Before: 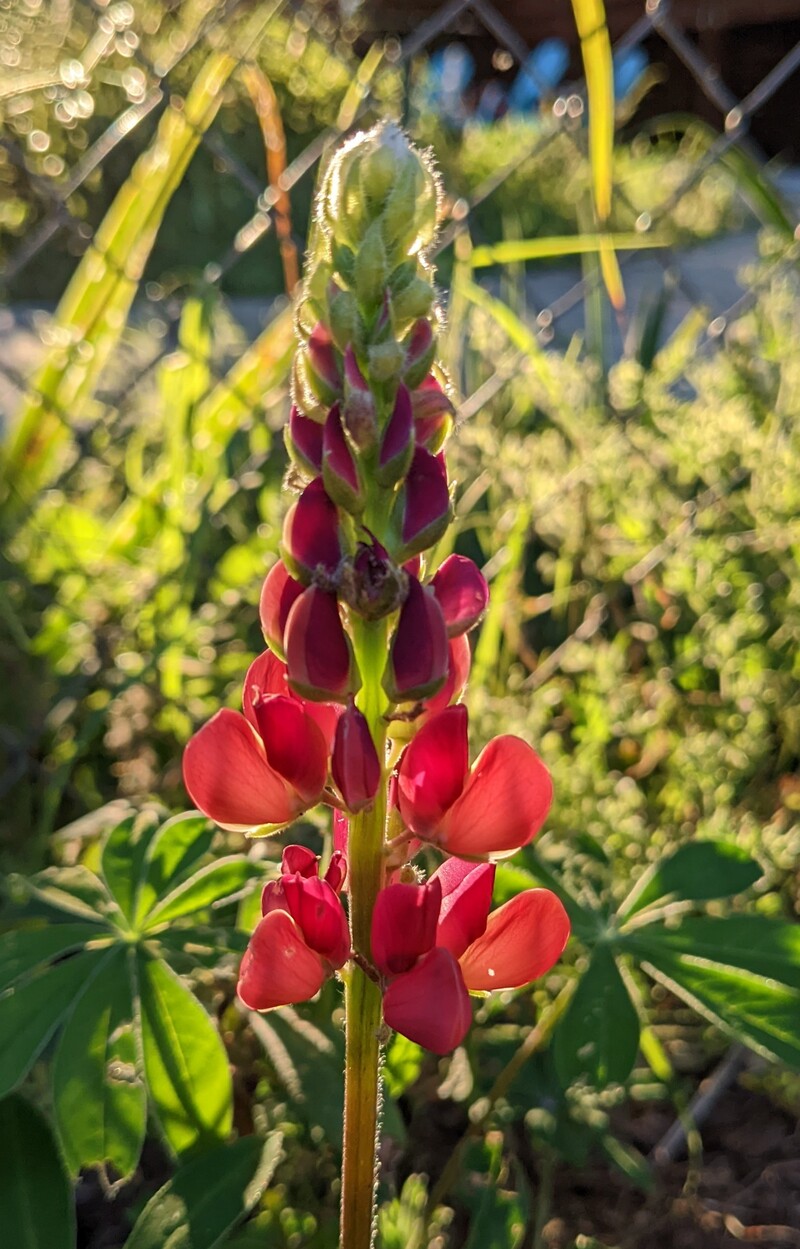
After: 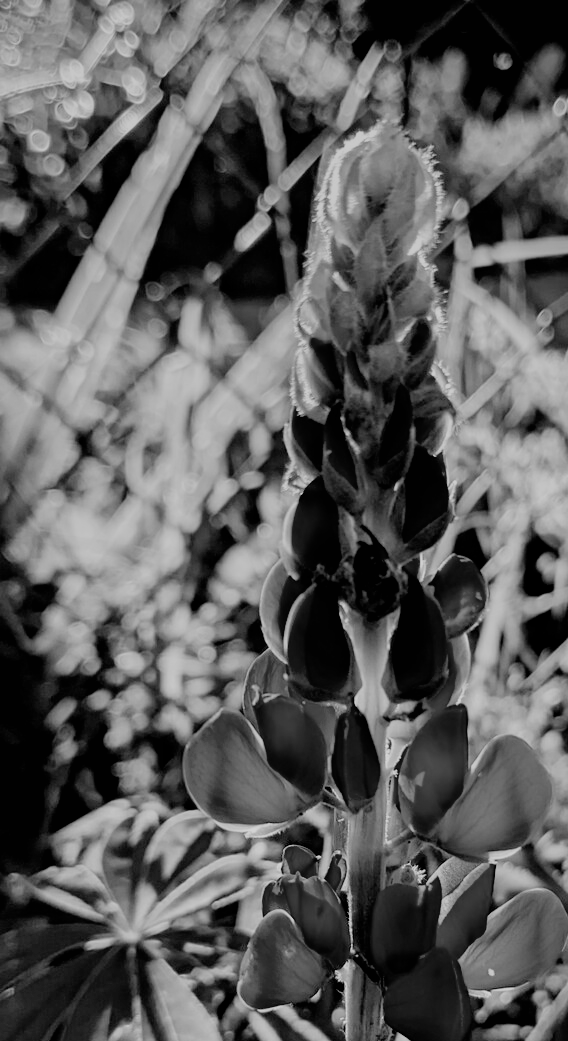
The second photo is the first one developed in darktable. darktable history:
shadows and highlights: radius 108.52, shadows 23.73, highlights -59.32, low approximation 0.01, soften with gaussian
color balance rgb: linear chroma grading › global chroma 15%, perceptual saturation grading › global saturation 30%
monochrome: a -6.99, b 35.61, size 1.4
filmic rgb: black relative exposure -2.85 EV, white relative exposure 4.56 EV, hardness 1.77, contrast 1.25, preserve chrominance no, color science v5 (2021)
graduated density: on, module defaults
crop: right 28.885%, bottom 16.626%
exposure: exposure 0.15 EV, compensate highlight preservation false
